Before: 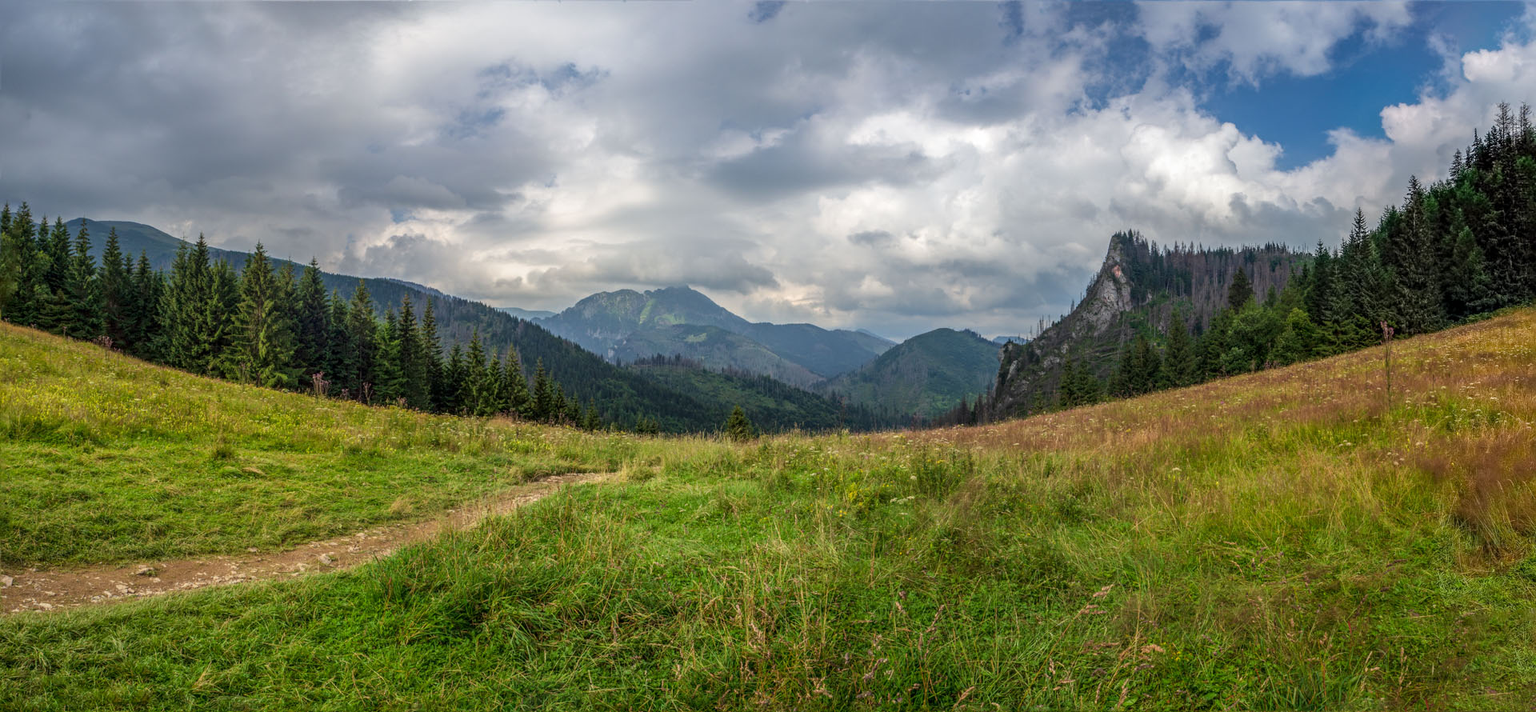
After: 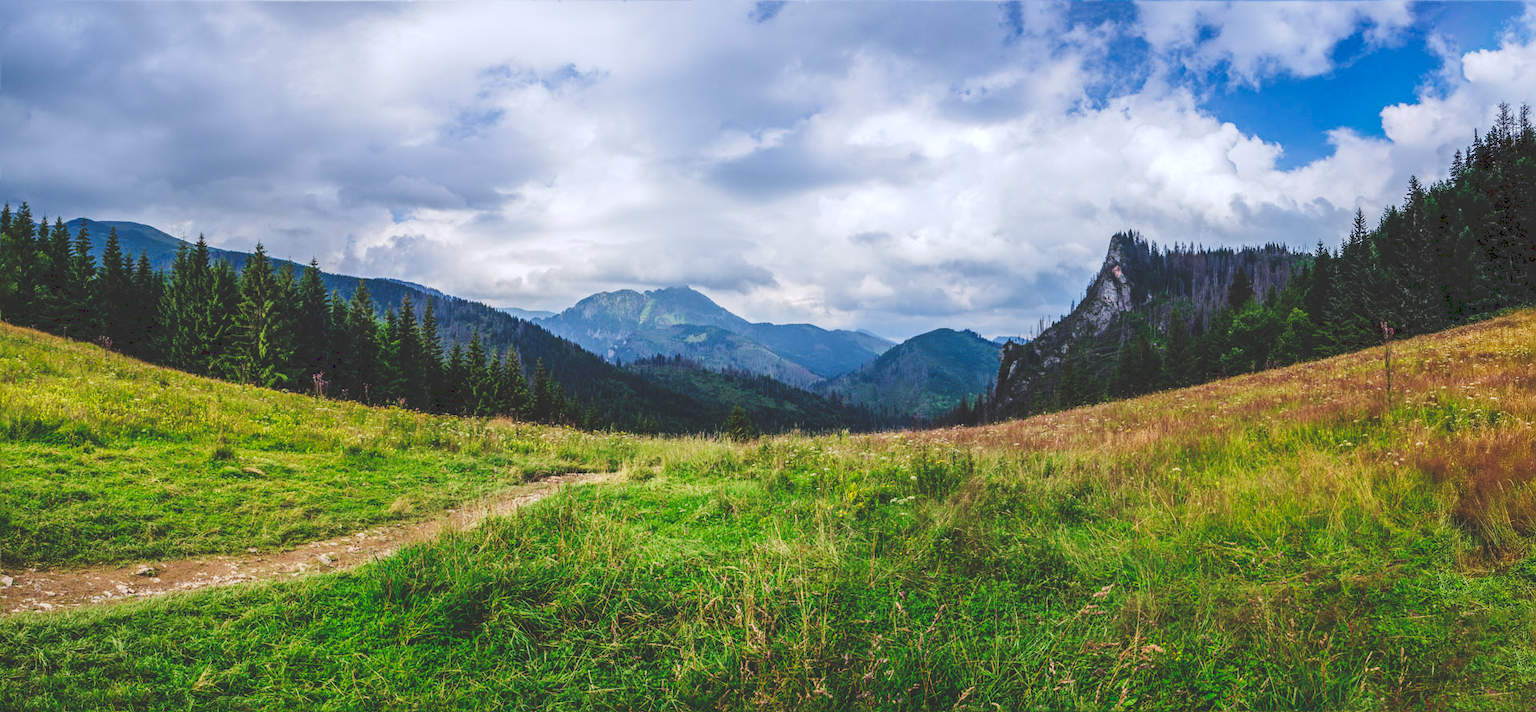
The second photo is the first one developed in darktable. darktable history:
color calibration: gray › normalize channels true, illuminant as shot in camera, x 0.37, y 0.382, temperature 4313.84 K, gamut compression 0.001
tone curve: curves: ch0 [(0, 0) (0.003, 0.172) (0.011, 0.177) (0.025, 0.177) (0.044, 0.177) (0.069, 0.178) (0.1, 0.181) (0.136, 0.19) (0.177, 0.208) (0.224, 0.226) (0.277, 0.274) (0.335, 0.338) (0.399, 0.43) (0.468, 0.535) (0.543, 0.635) (0.623, 0.726) (0.709, 0.815) (0.801, 0.882) (0.898, 0.936) (1, 1)], preserve colors none
